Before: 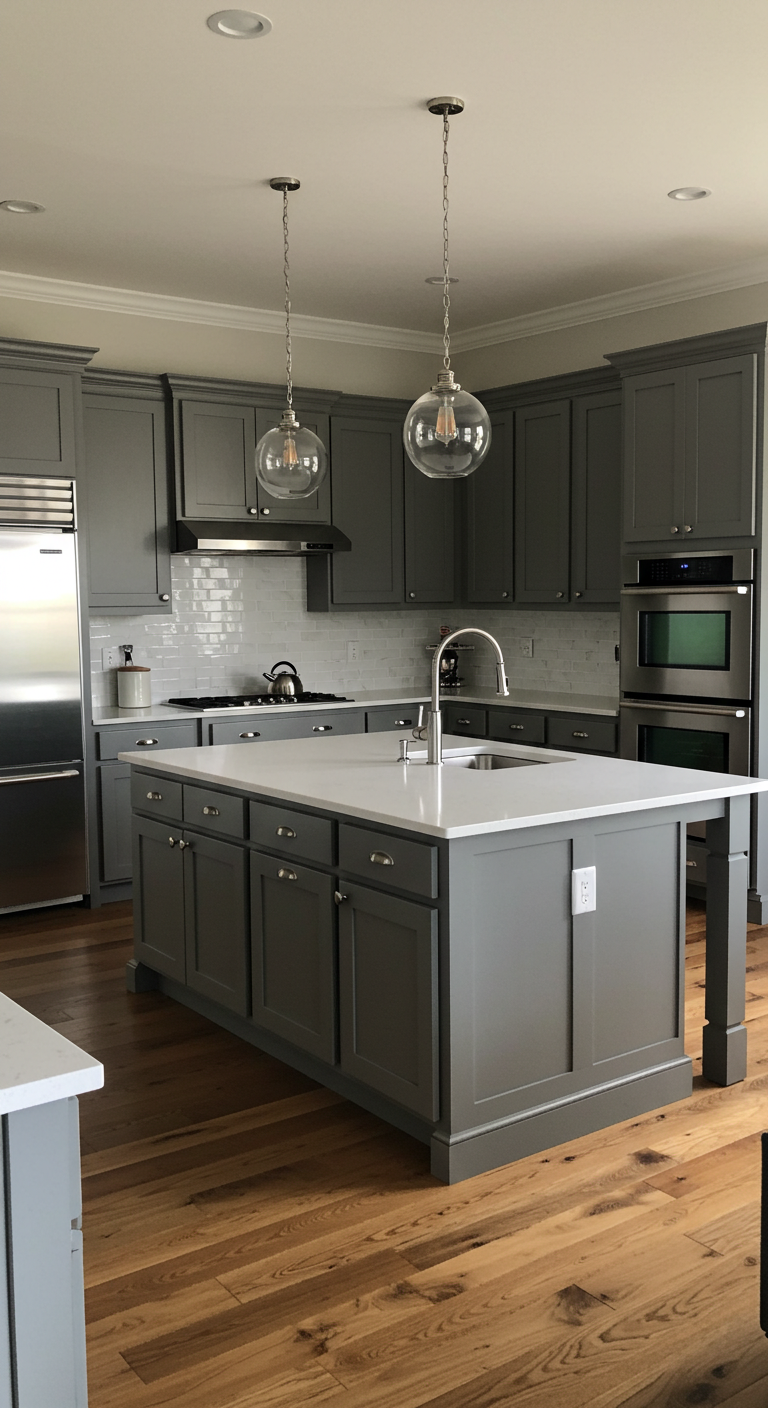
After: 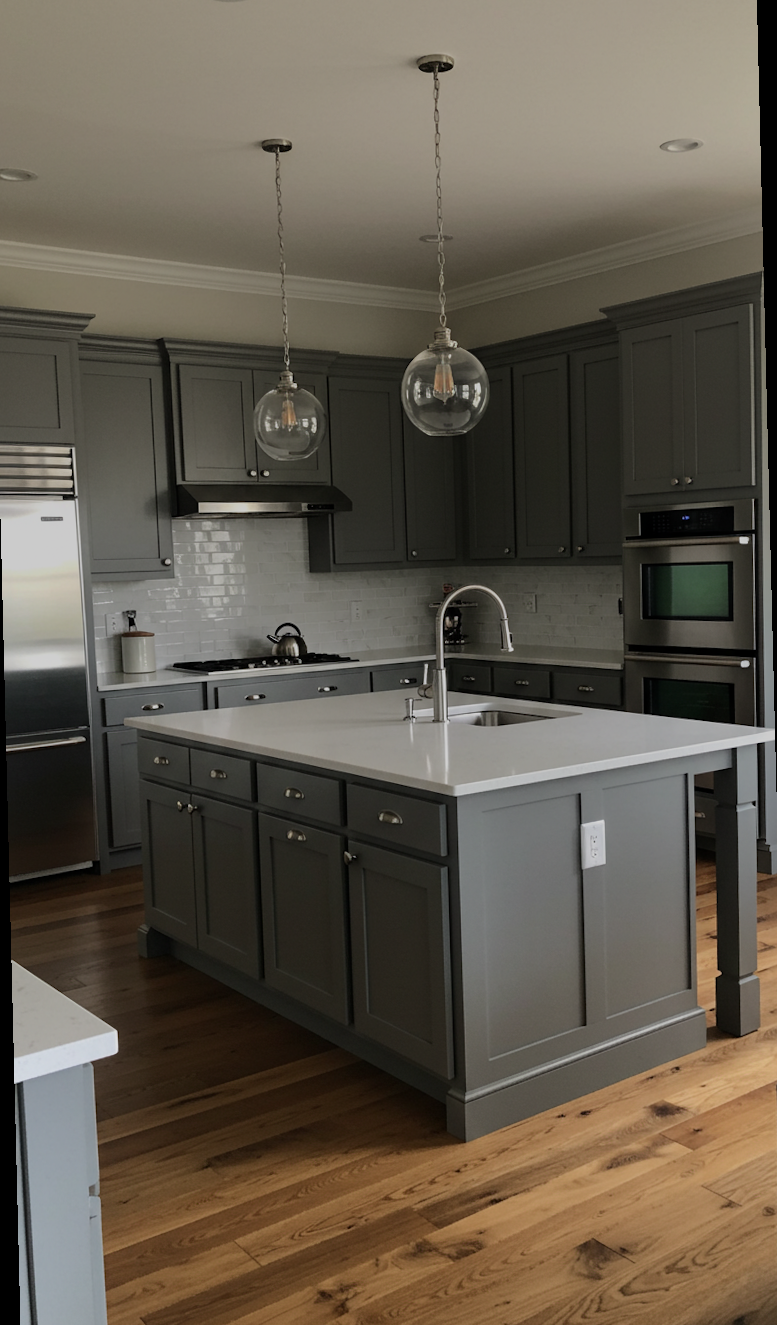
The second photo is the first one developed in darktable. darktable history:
rotate and perspective: rotation -1.42°, crop left 0.016, crop right 0.984, crop top 0.035, crop bottom 0.965
exposure: exposure -0.157 EV, compensate highlight preservation false
graduated density: rotation 5.63°, offset 76.9
